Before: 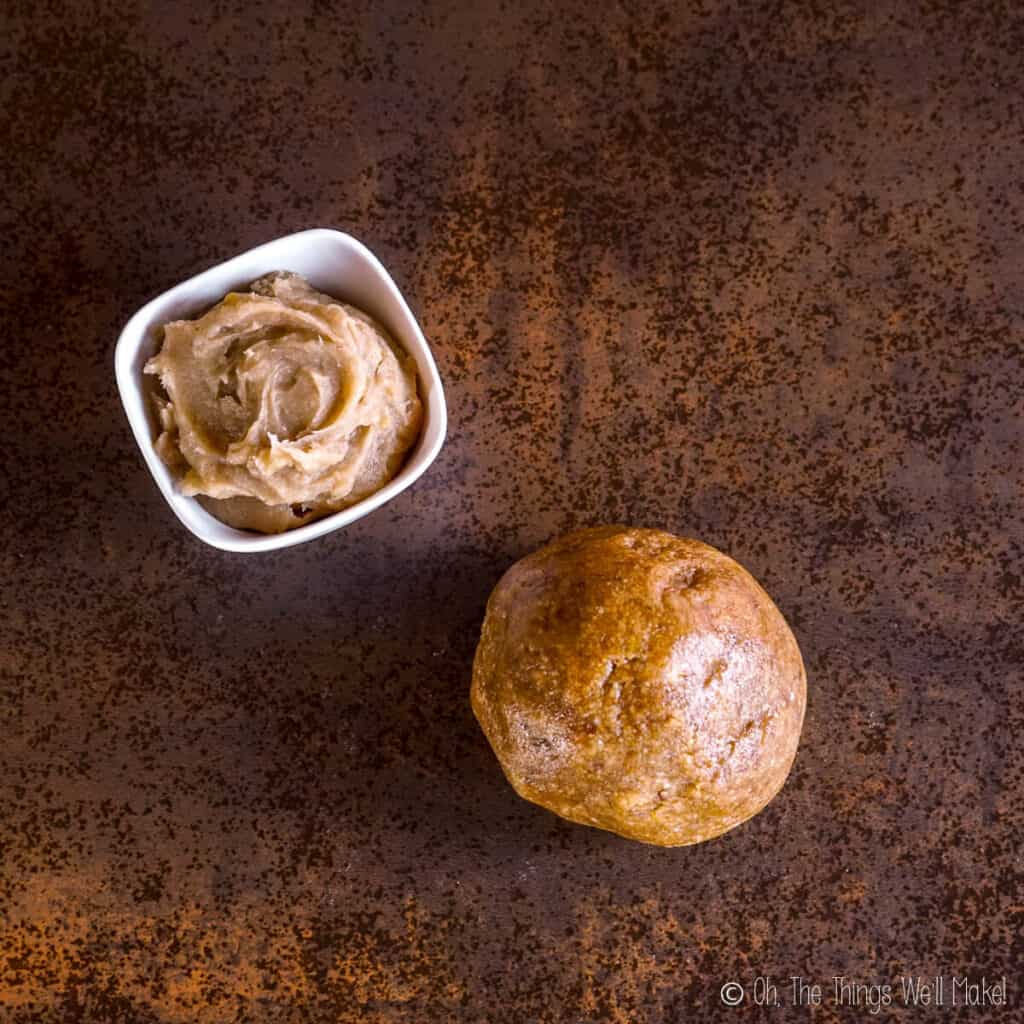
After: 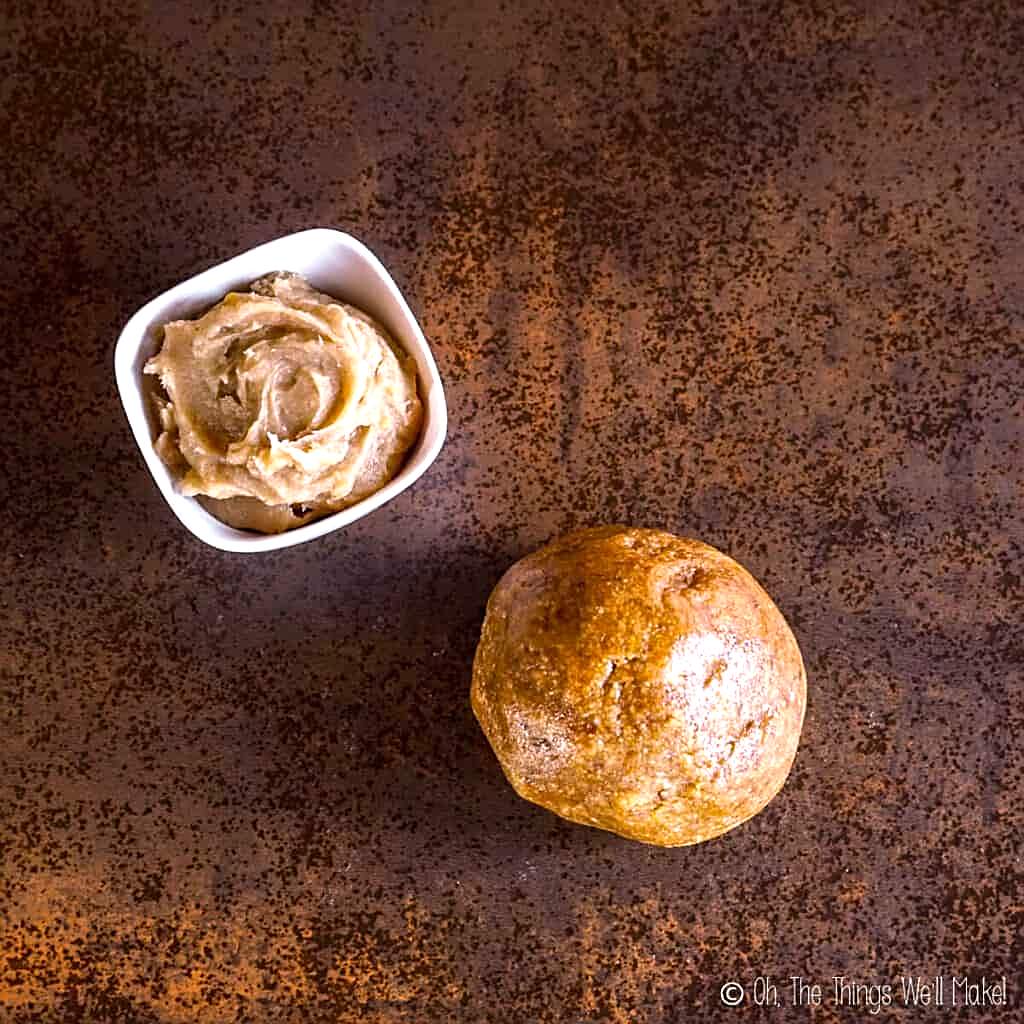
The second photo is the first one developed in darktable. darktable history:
sharpen: on, module defaults
levels: levels [0, 0.43, 0.859]
